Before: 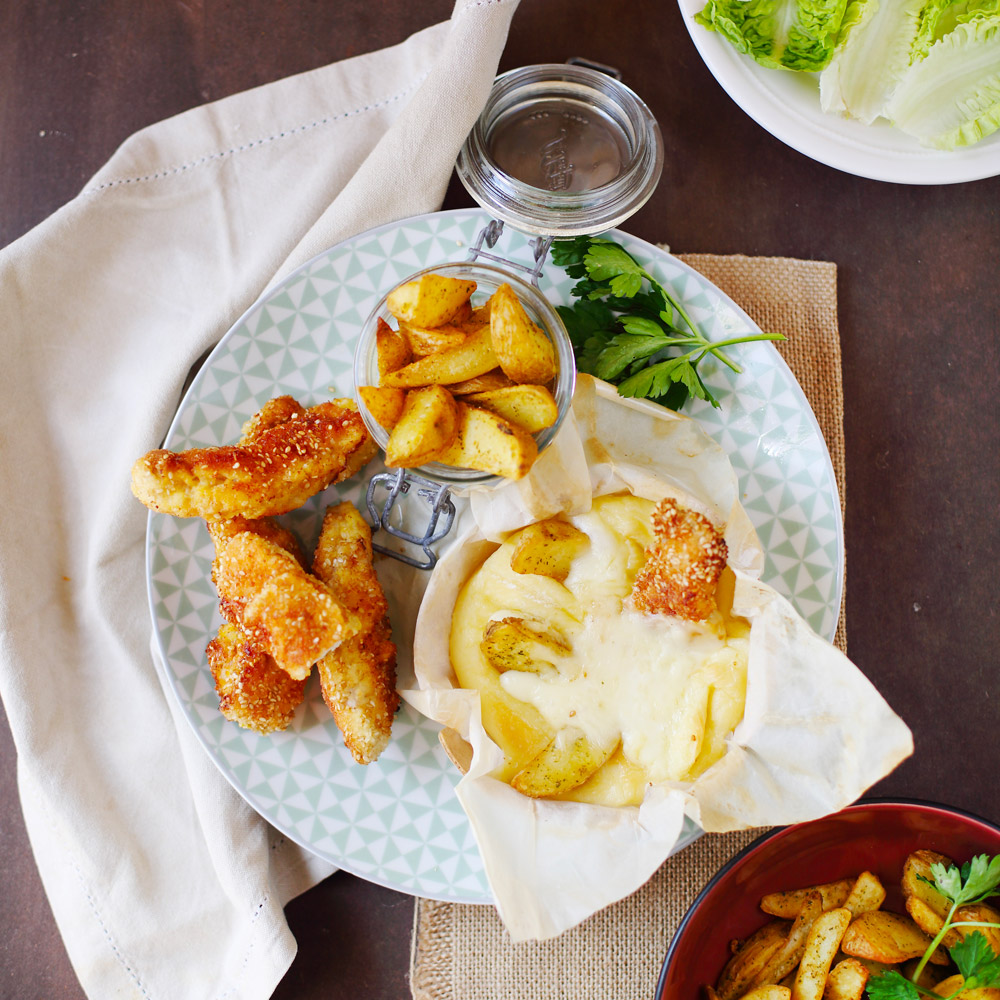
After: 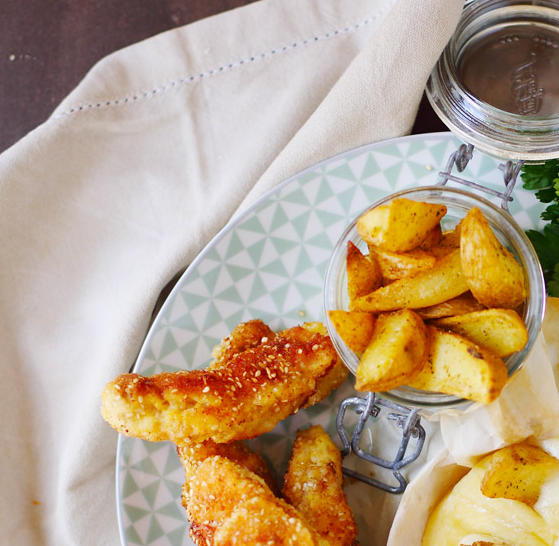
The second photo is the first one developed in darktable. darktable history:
crop and rotate: left 3.032%, top 7.635%, right 41.007%, bottom 37.731%
